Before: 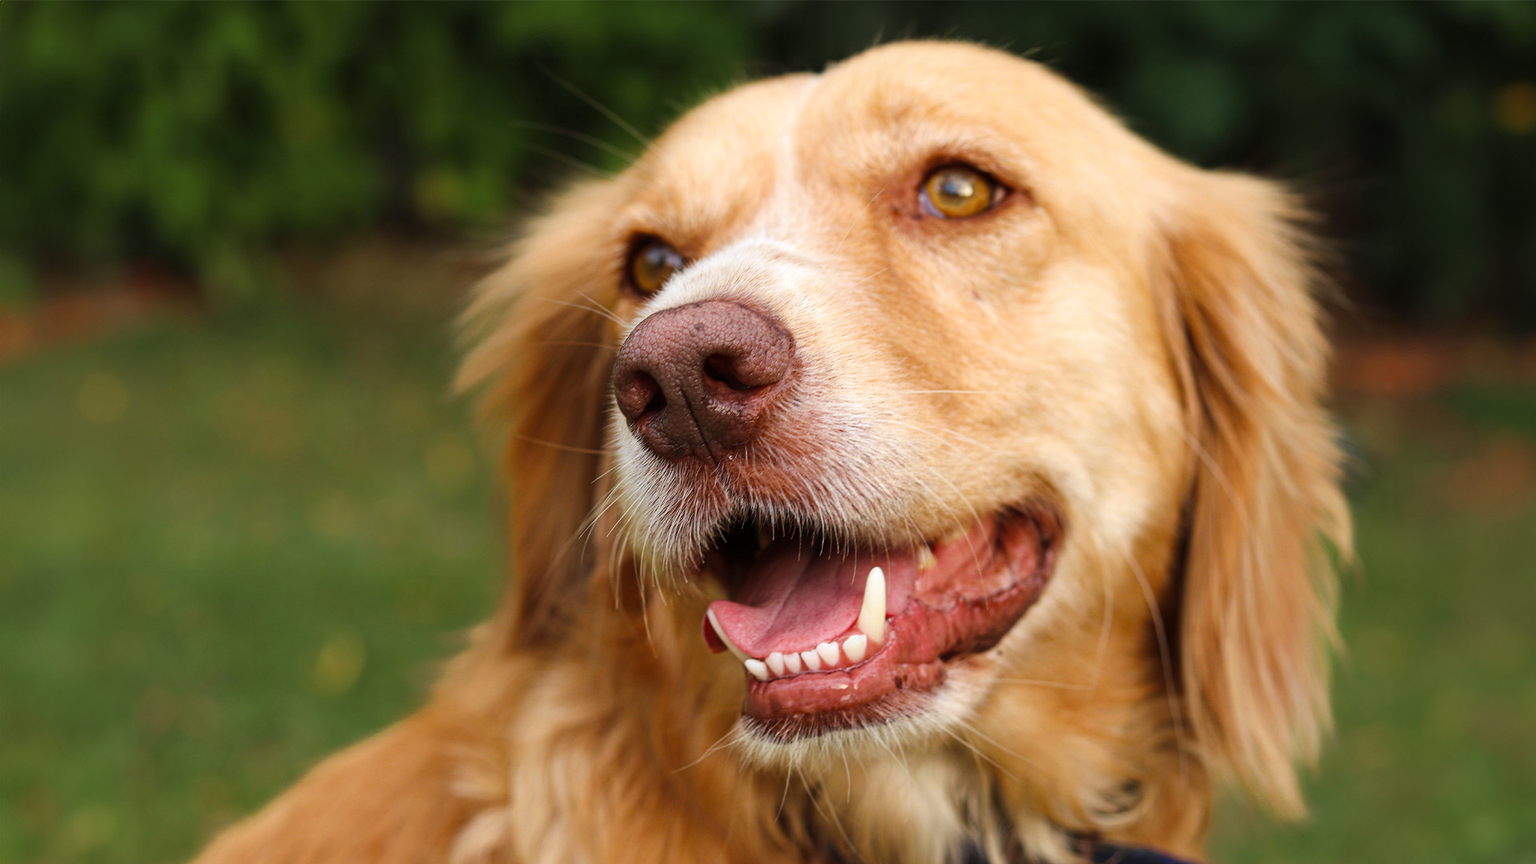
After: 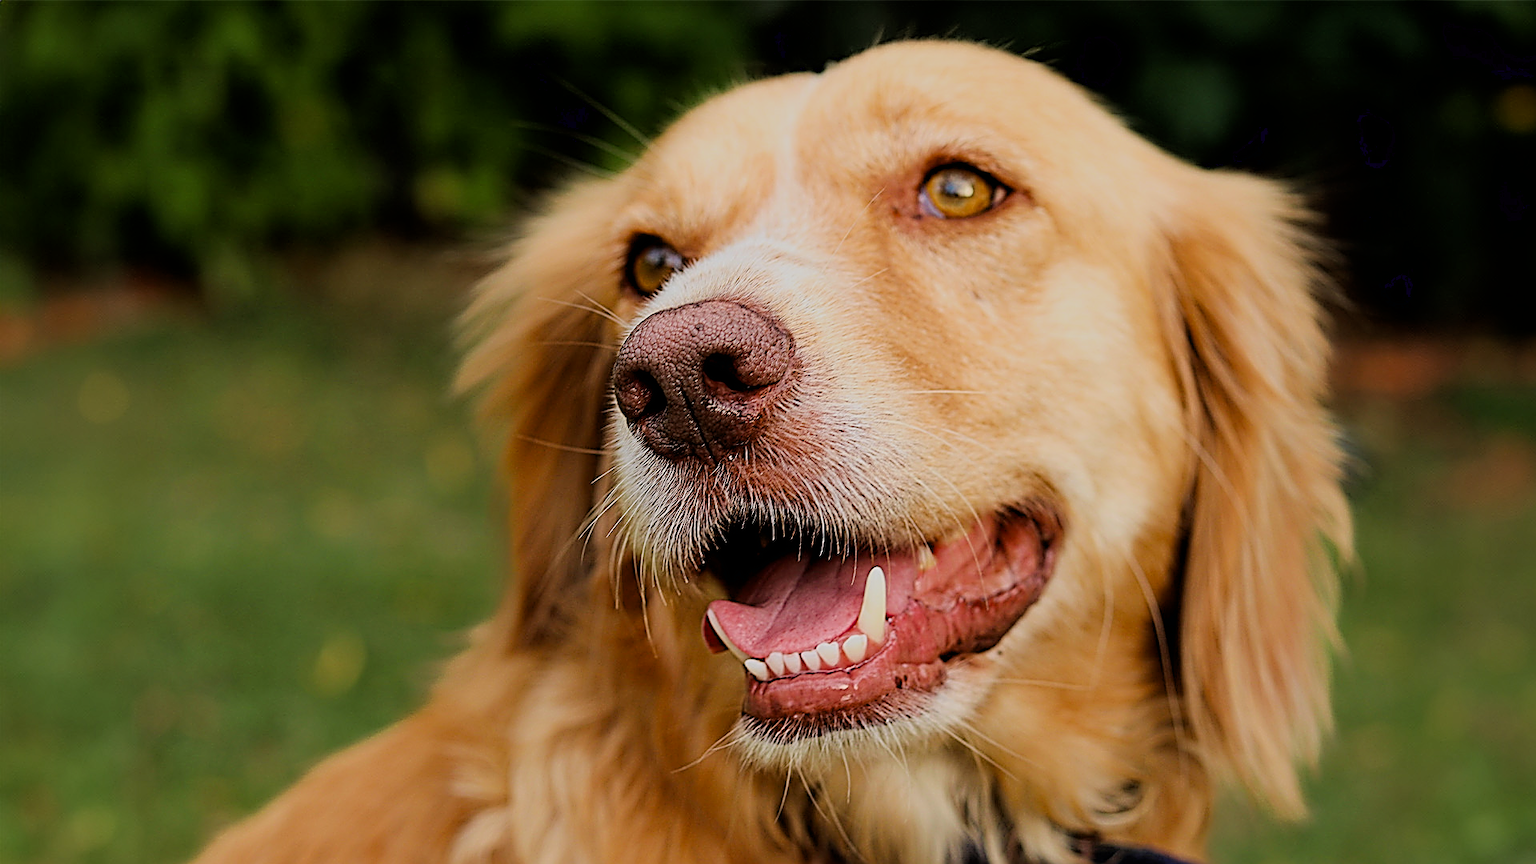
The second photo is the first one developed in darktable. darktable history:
white balance: emerald 1
exposure: black level correction 0.005, exposure 0.014 EV, compensate highlight preservation false
filmic rgb: black relative exposure -7.15 EV, white relative exposure 5.36 EV, hardness 3.02, color science v6 (2022)
sharpen: amount 2
